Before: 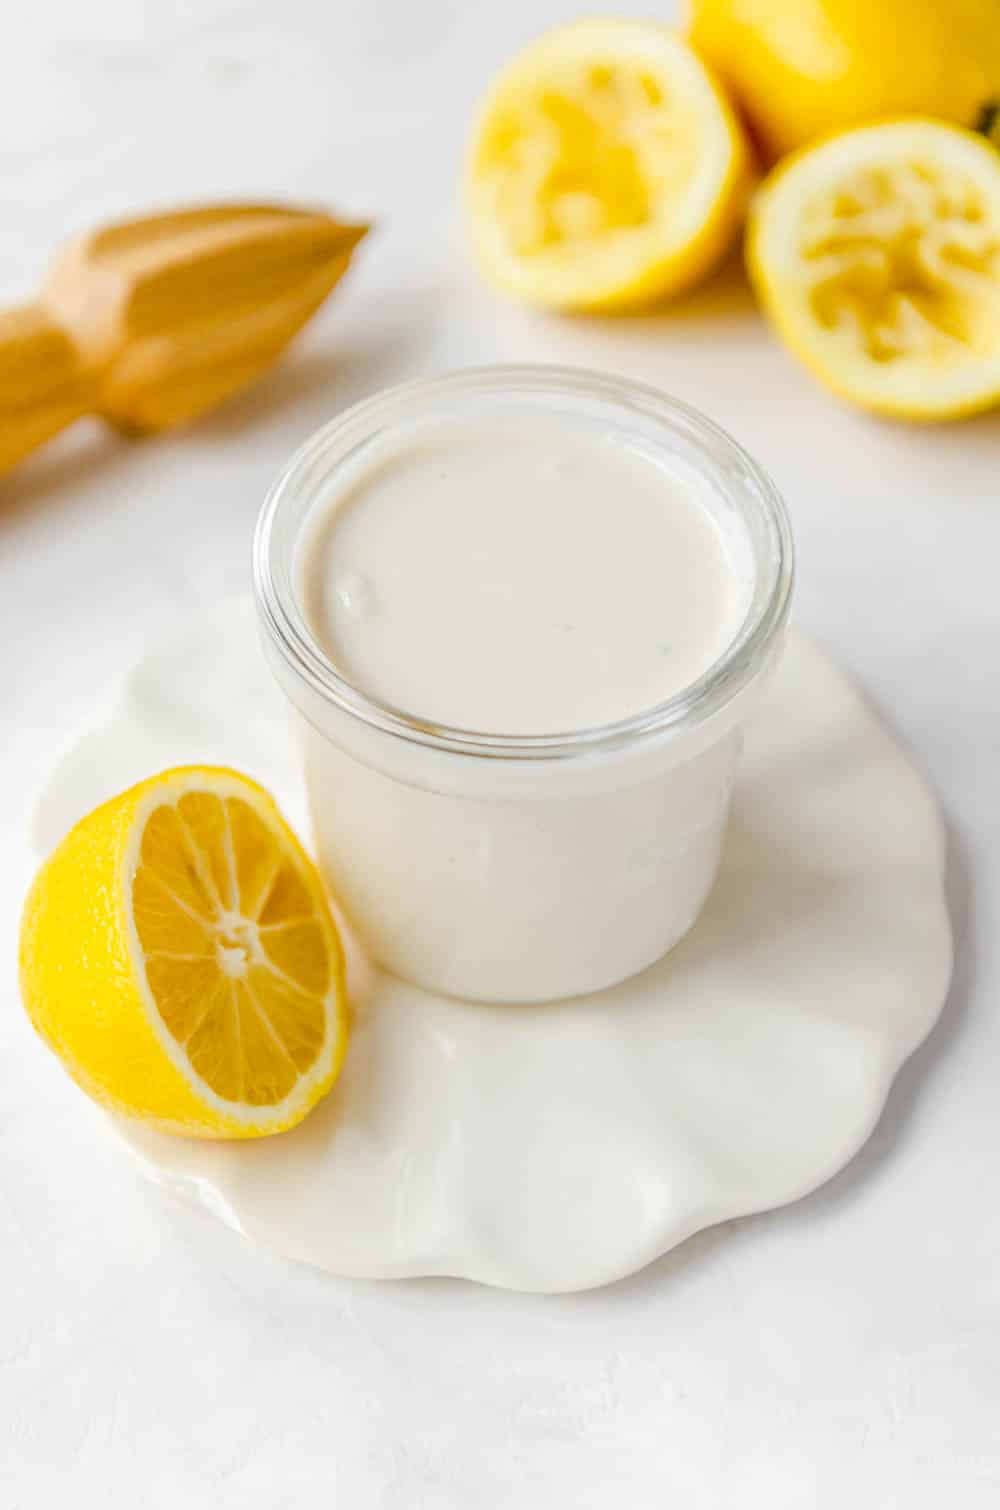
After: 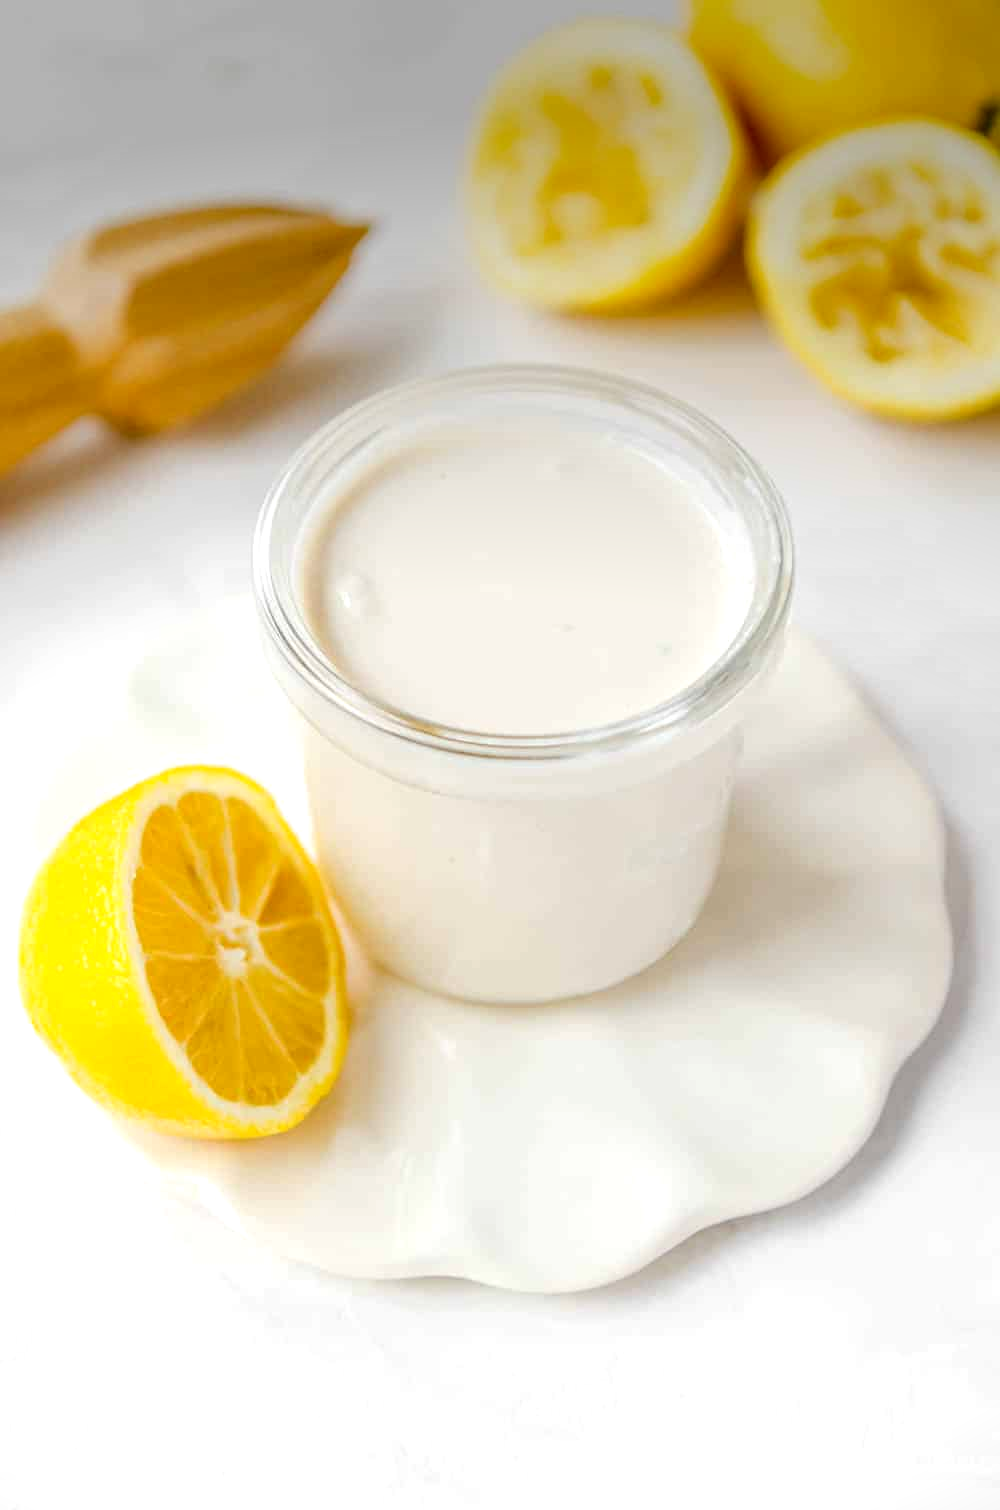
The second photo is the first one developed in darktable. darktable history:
vignetting: fall-off start 97.52%, fall-off radius 100%, brightness -0.574, saturation 0, center (-0.027, 0.404), width/height ratio 1.368, unbound false
exposure: black level correction 0.001, exposure 0.3 EV, compensate highlight preservation false
